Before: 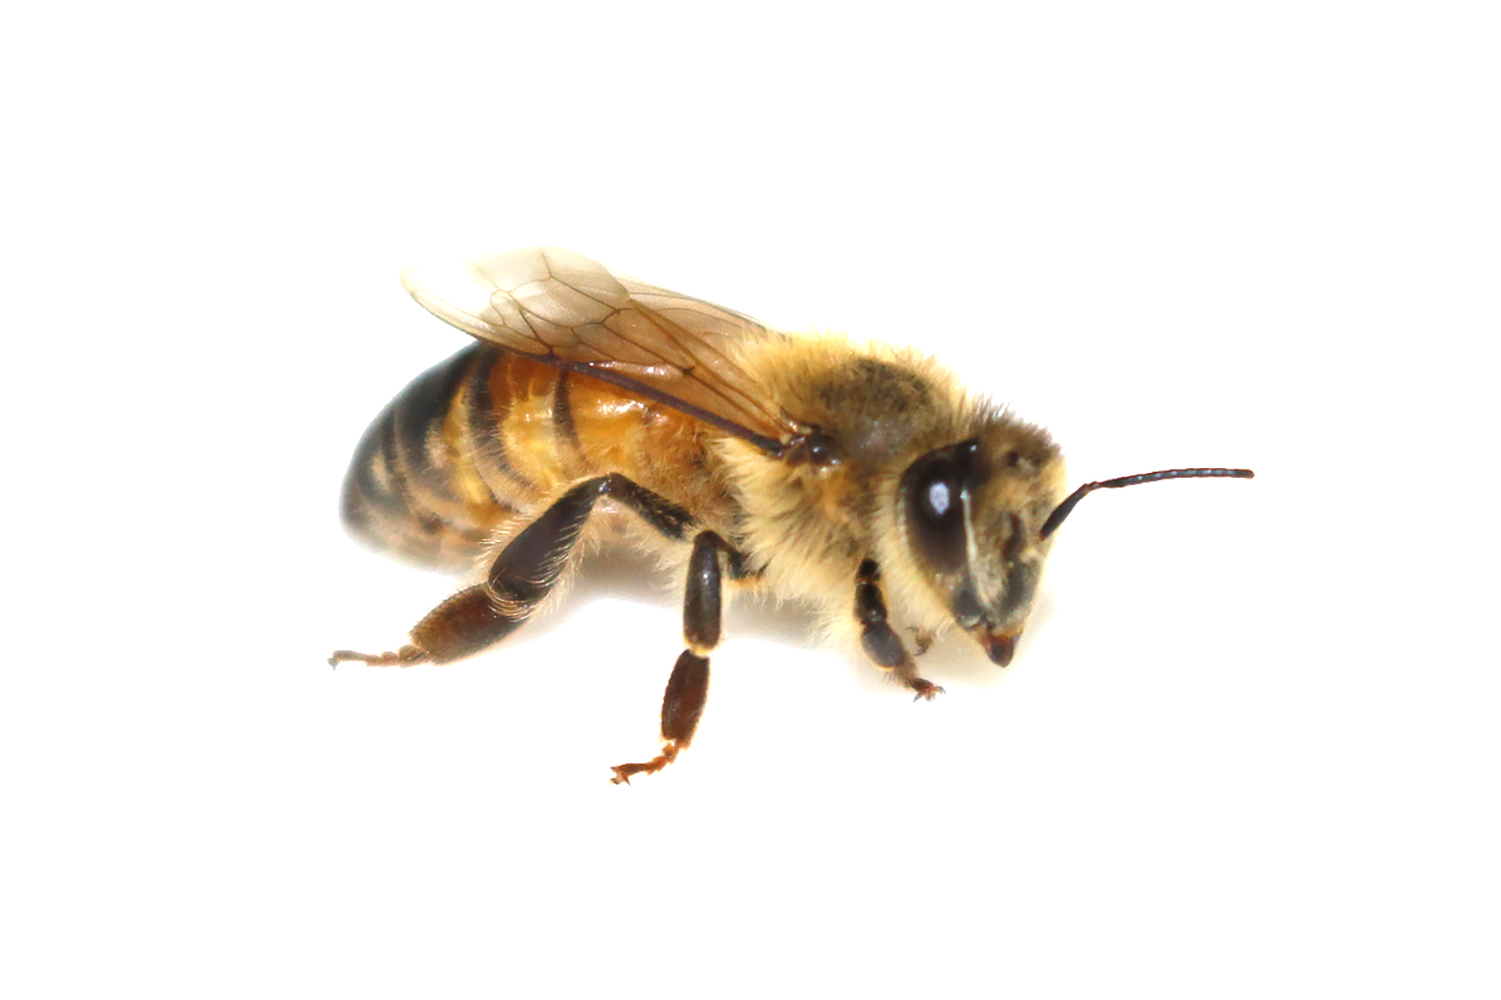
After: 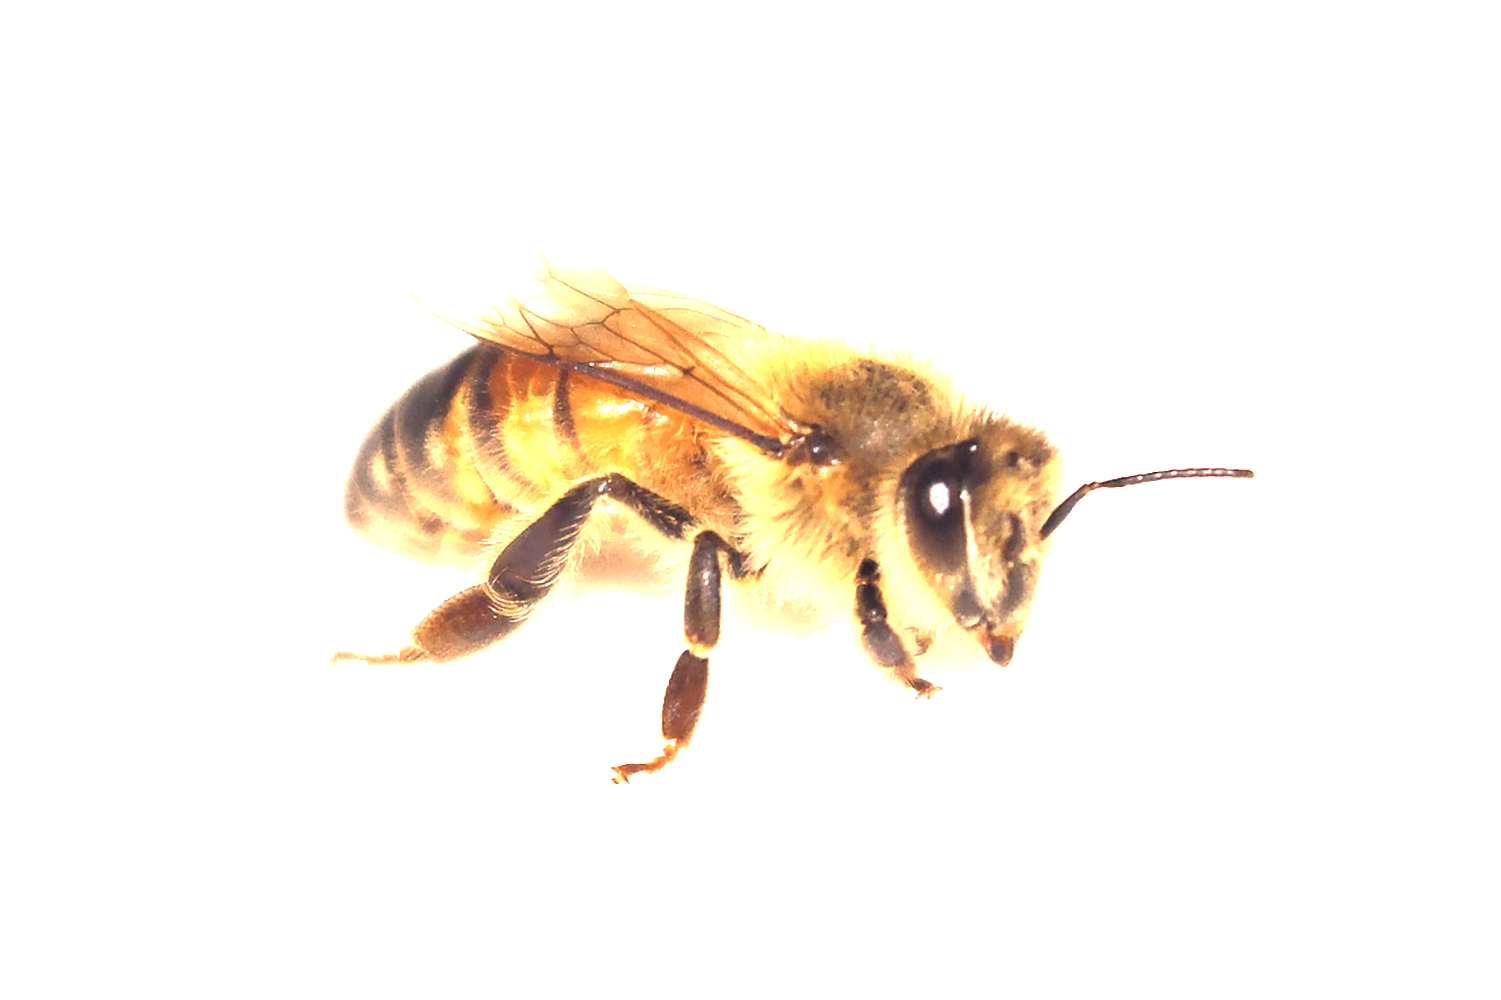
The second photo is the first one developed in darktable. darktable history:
color correction: highlights a* 19.59, highlights b* 27.49, shadows a* 3.46, shadows b* -17.28, saturation 0.73
sharpen: on, module defaults
exposure: black level correction 0, exposure 1.379 EV, compensate exposure bias true, compensate highlight preservation false
